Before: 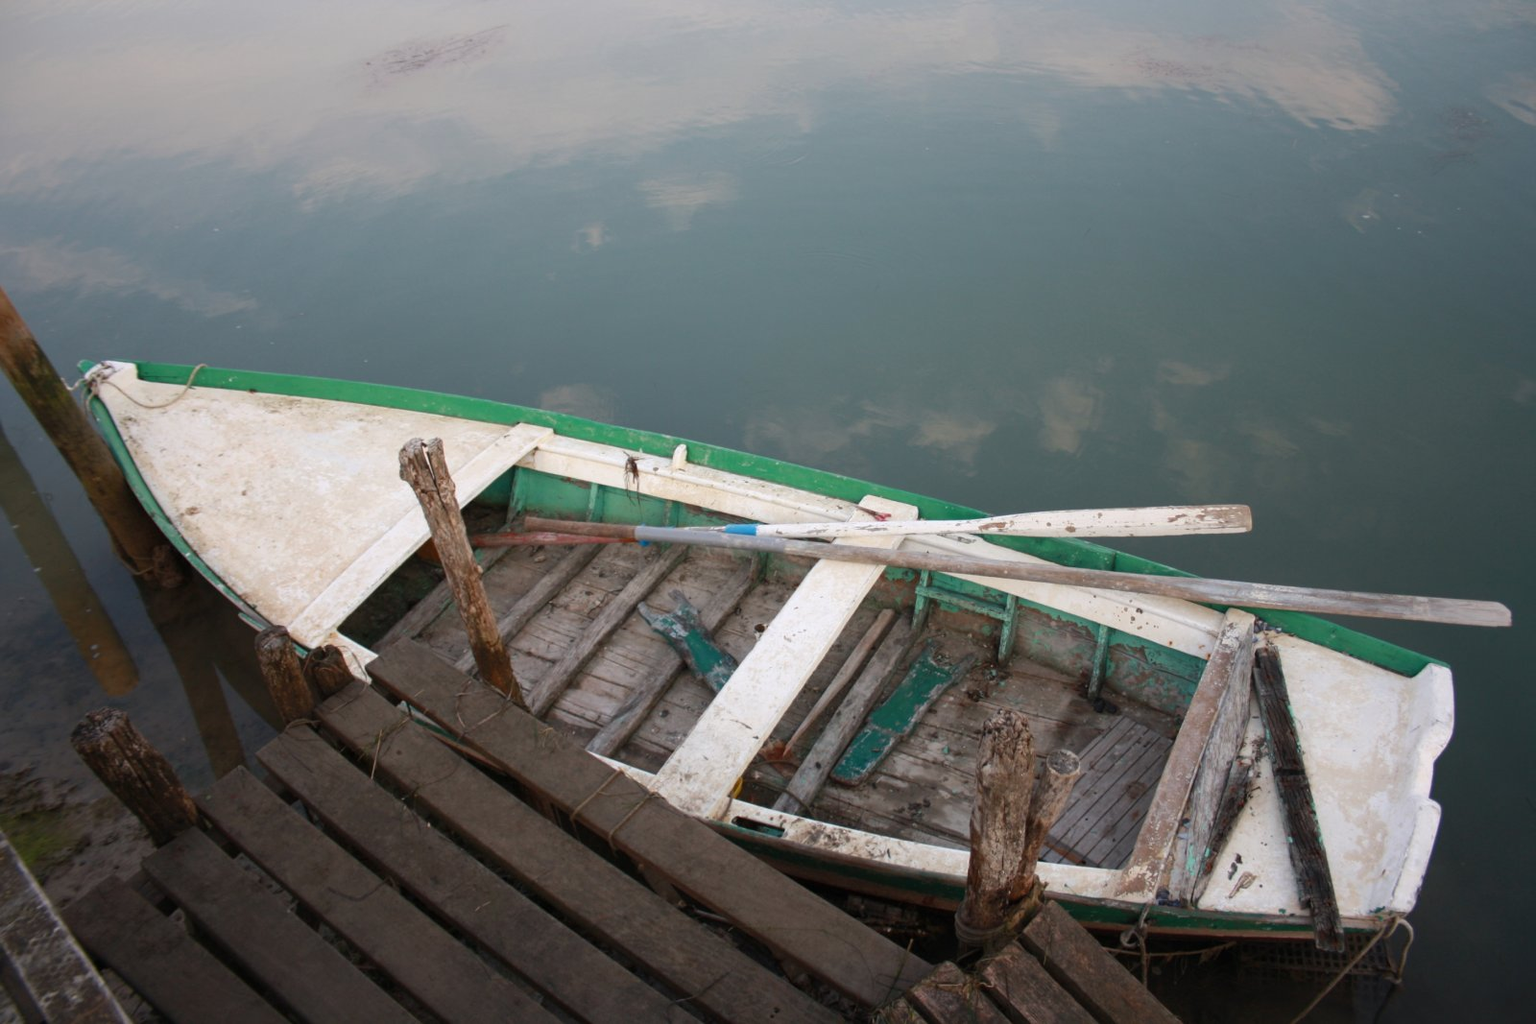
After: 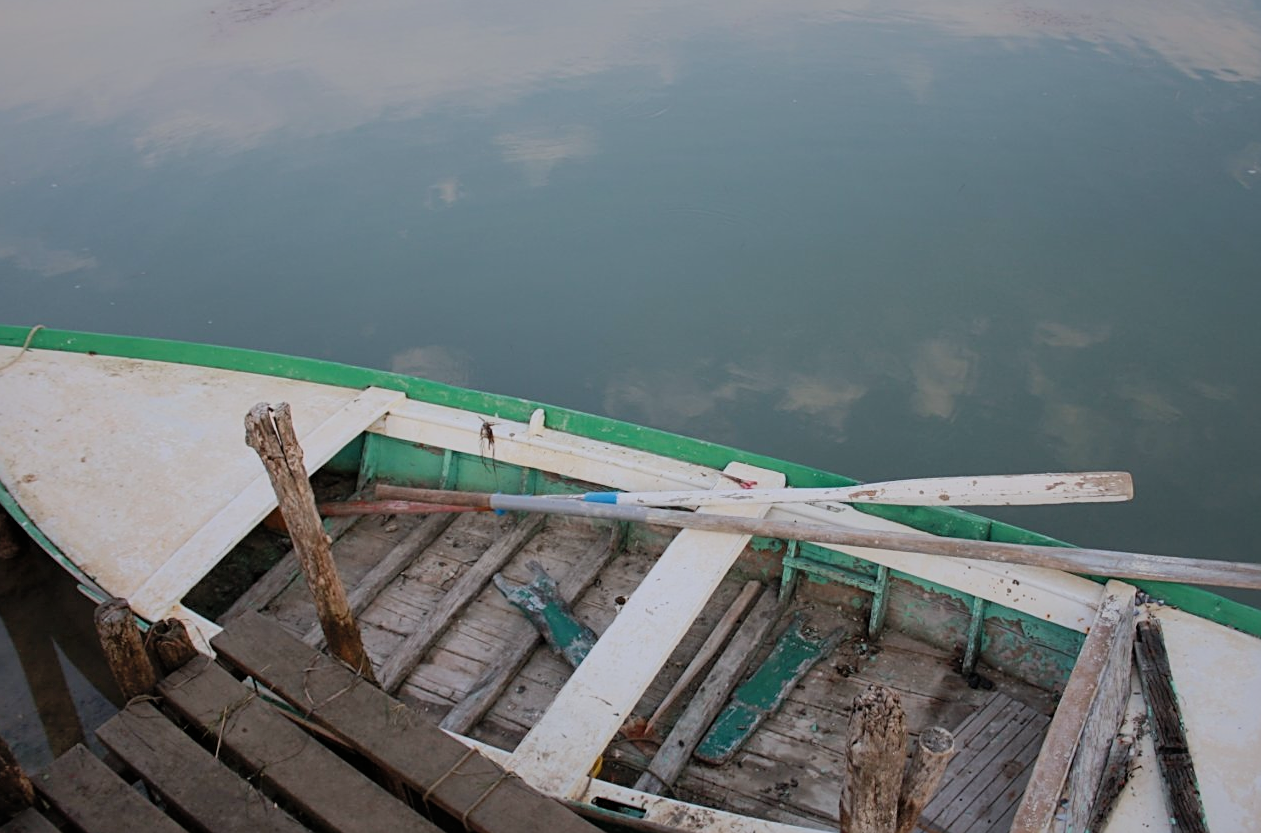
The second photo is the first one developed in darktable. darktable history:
filmic rgb: black relative exposure -7.65 EV, white relative exposure 4.56 EV, hardness 3.61, color science v6 (2022)
crop and rotate: left 10.77%, top 5.1%, right 10.41%, bottom 16.76%
white balance: red 0.98, blue 1.034
shadows and highlights: on, module defaults
sharpen: on, module defaults
